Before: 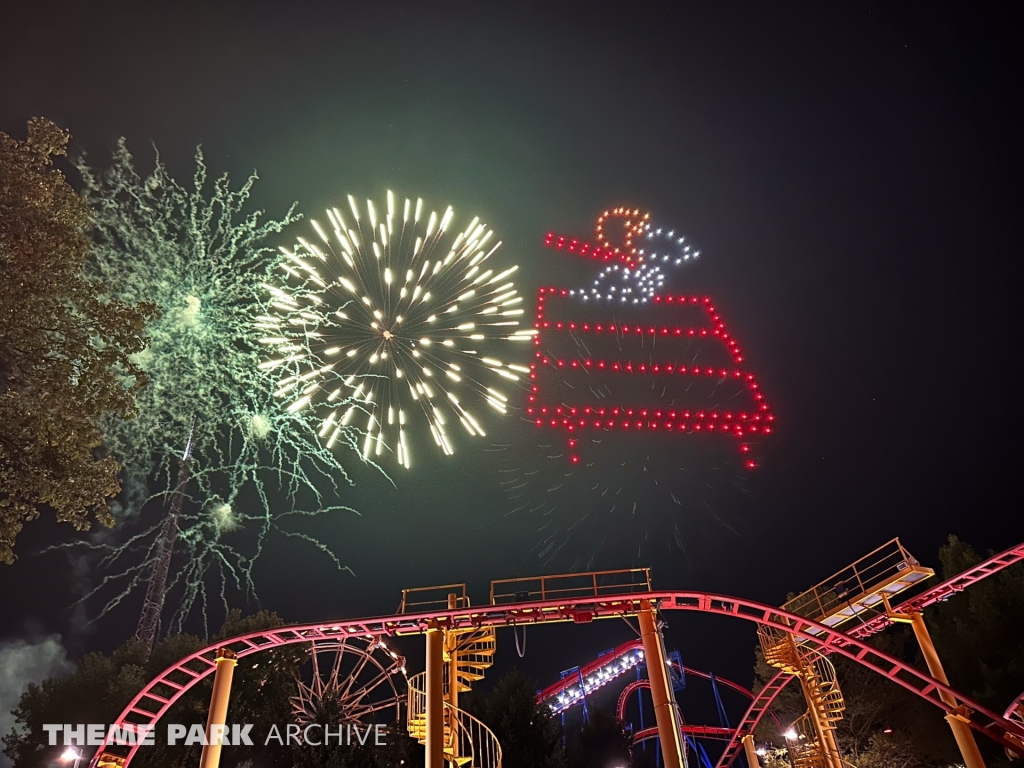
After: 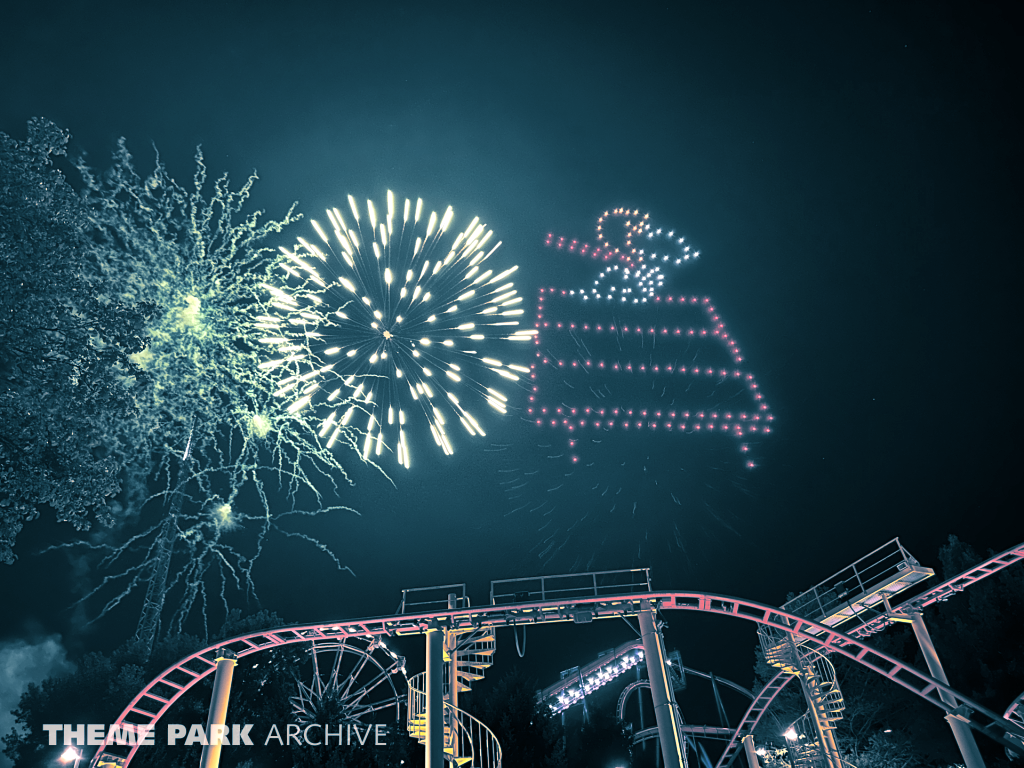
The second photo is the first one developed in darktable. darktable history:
color balance rgb: saturation formula JzAzBz (2021)
split-toning: shadows › hue 212.4°, balance -70
exposure: exposure 0.258 EV, compensate highlight preservation false
